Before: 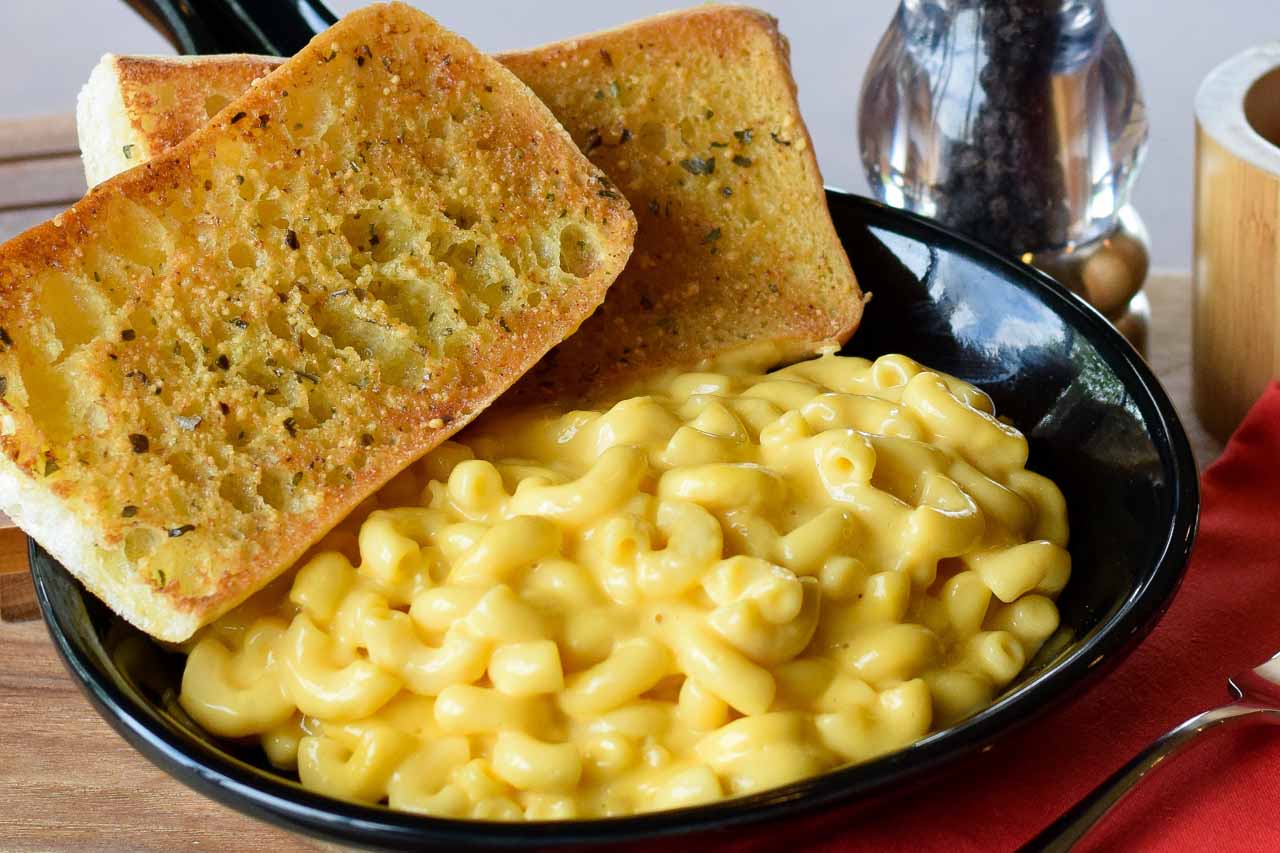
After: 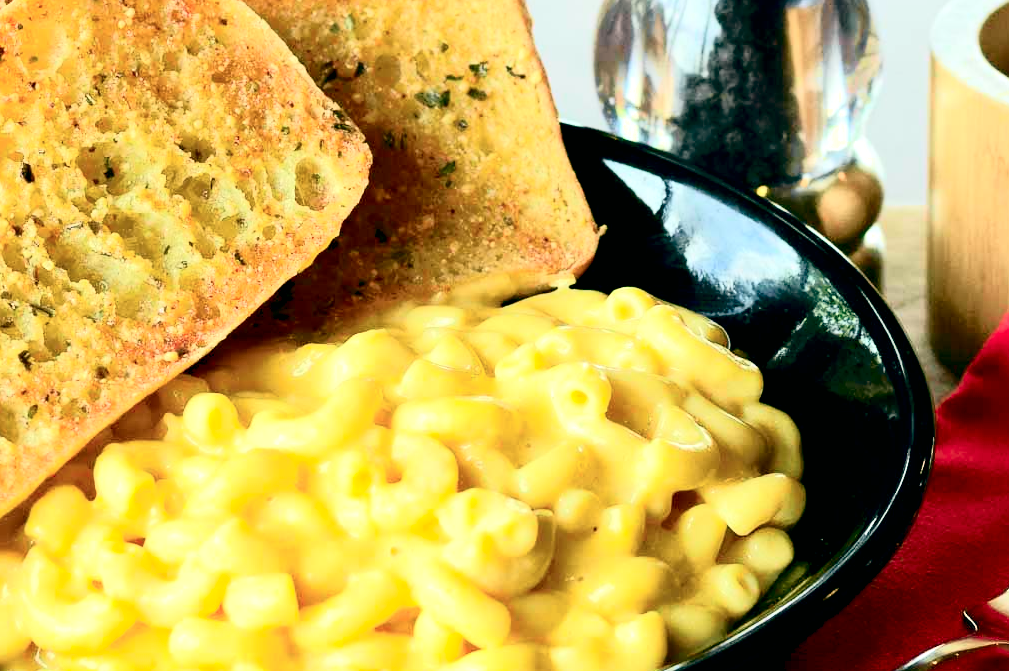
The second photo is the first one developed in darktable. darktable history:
crop and rotate: left 20.74%, top 7.912%, right 0.375%, bottom 13.378%
tone curve: curves: ch0 [(0, 0) (0.081, 0.044) (0.192, 0.125) (0.283, 0.238) (0.416, 0.449) (0.495, 0.524) (0.661, 0.756) (0.788, 0.87) (1, 0.951)]; ch1 [(0, 0) (0.161, 0.092) (0.35, 0.33) (0.392, 0.392) (0.427, 0.426) (0.479, 0.472) (0.505, 0.497) (0.521, 0.524) (0.567, 0.56) (0.583, 0.592) (0.625, 0.627) (0.678, 0.733) (1, 1)]; ch2 [(0, 0) (0.346, 0.362) (0.404, 0.427) (0.502, 0.499) (0.531, 0.523) (0.544, 0.561) (0.58, 0.59) (0.629, 0.642) (0.717, 0.678) (1, 1)], color space Lab, independent channels, preserve colors none
exposure: black level correction 0.01, exposure 1 EV, compensate highlight preservation false
color balance: lift [1.005, 0.99, 1.007, 1.01], gamma [1, 1.034, 1.032, 0.966], gain [0.873, 1.055, 1.067, 0.933]
